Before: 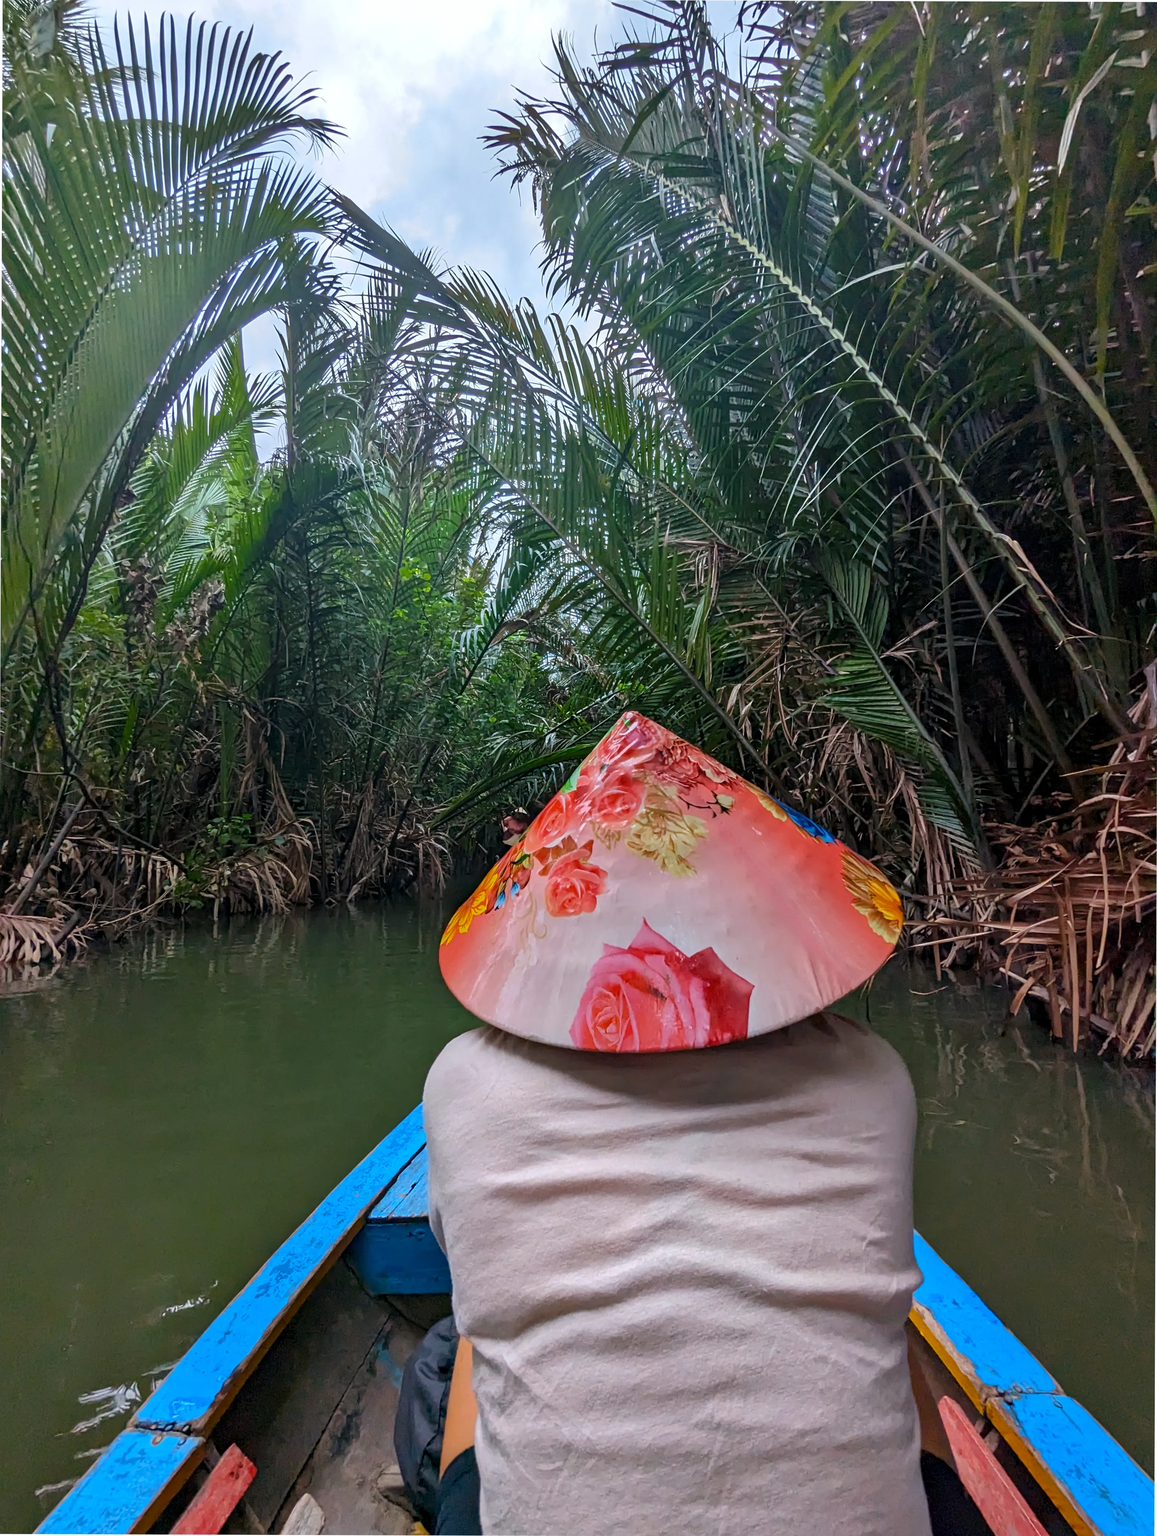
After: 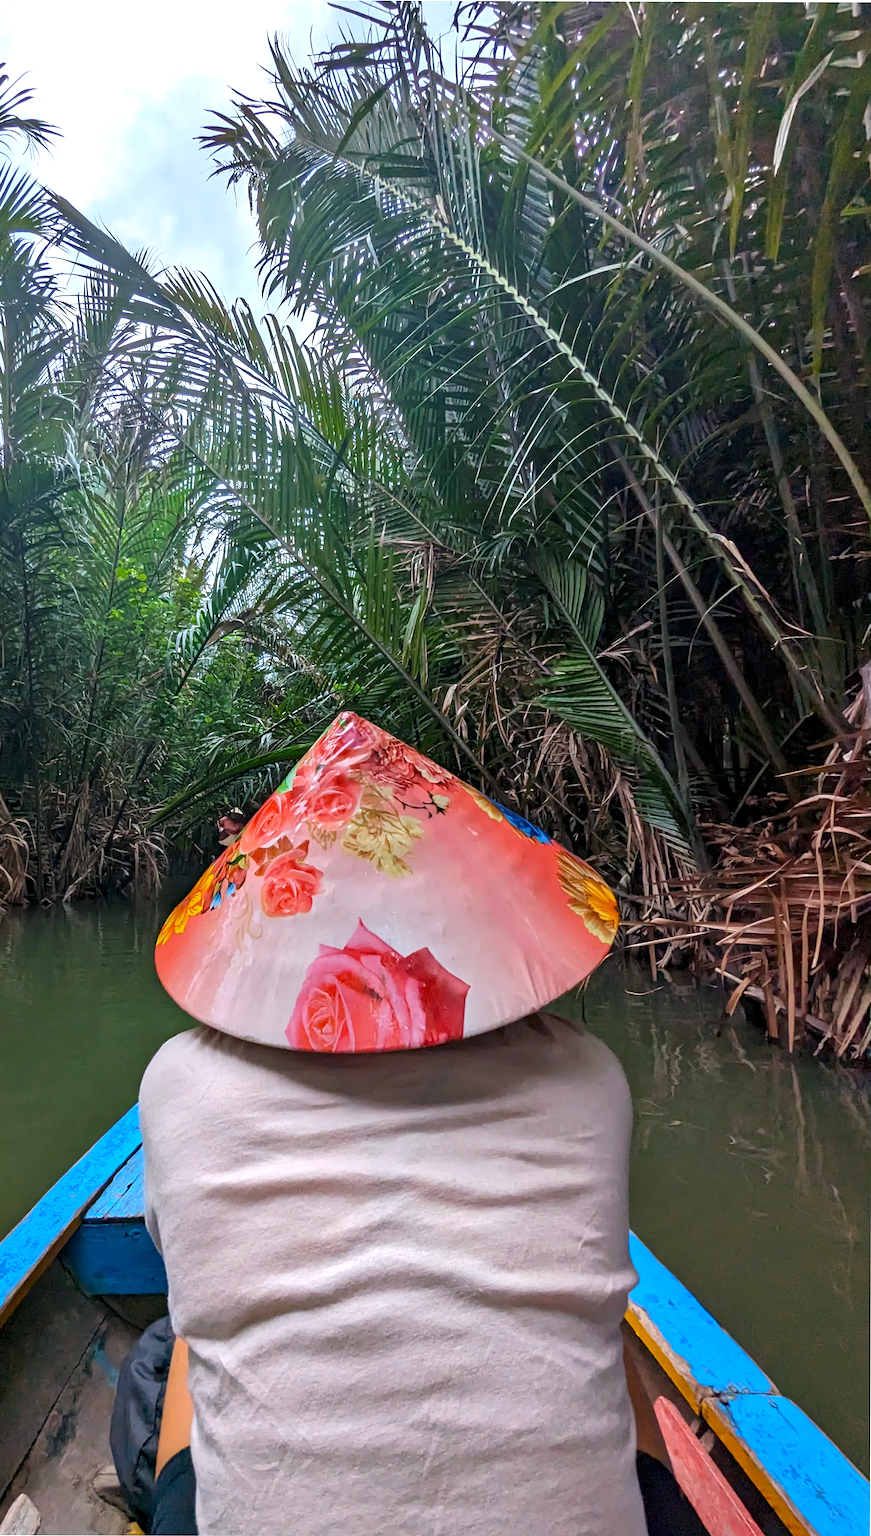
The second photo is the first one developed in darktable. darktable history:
crop and rotate: left 24.6%
exposure: exposure 0.376 EV, compensate highlight preservation false
